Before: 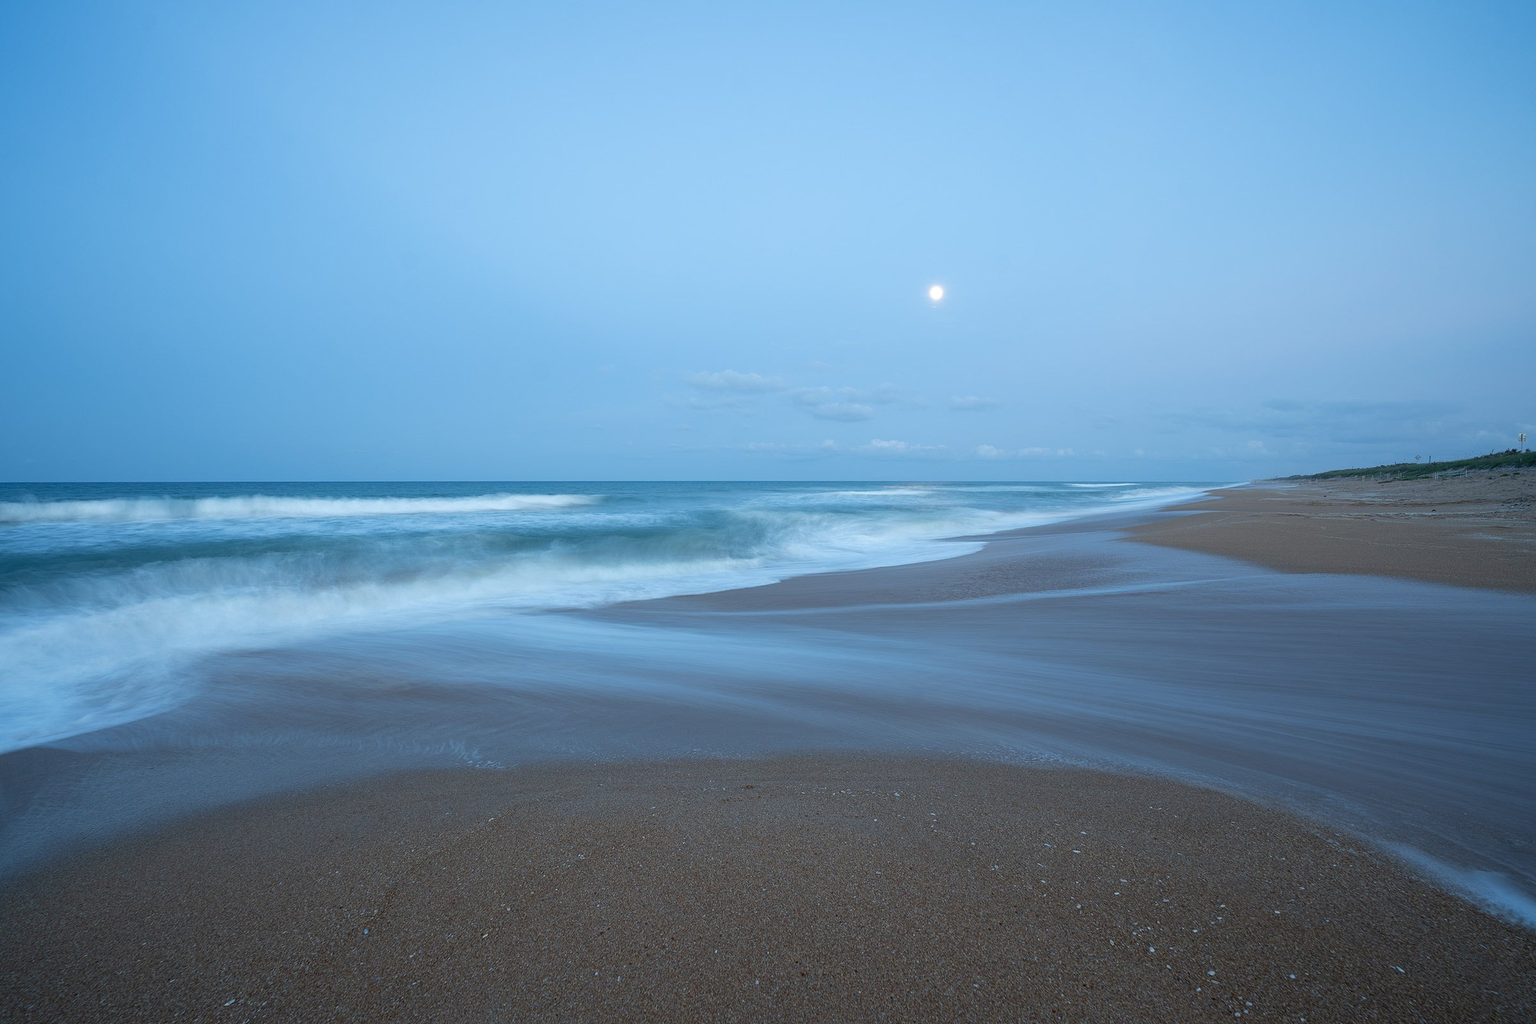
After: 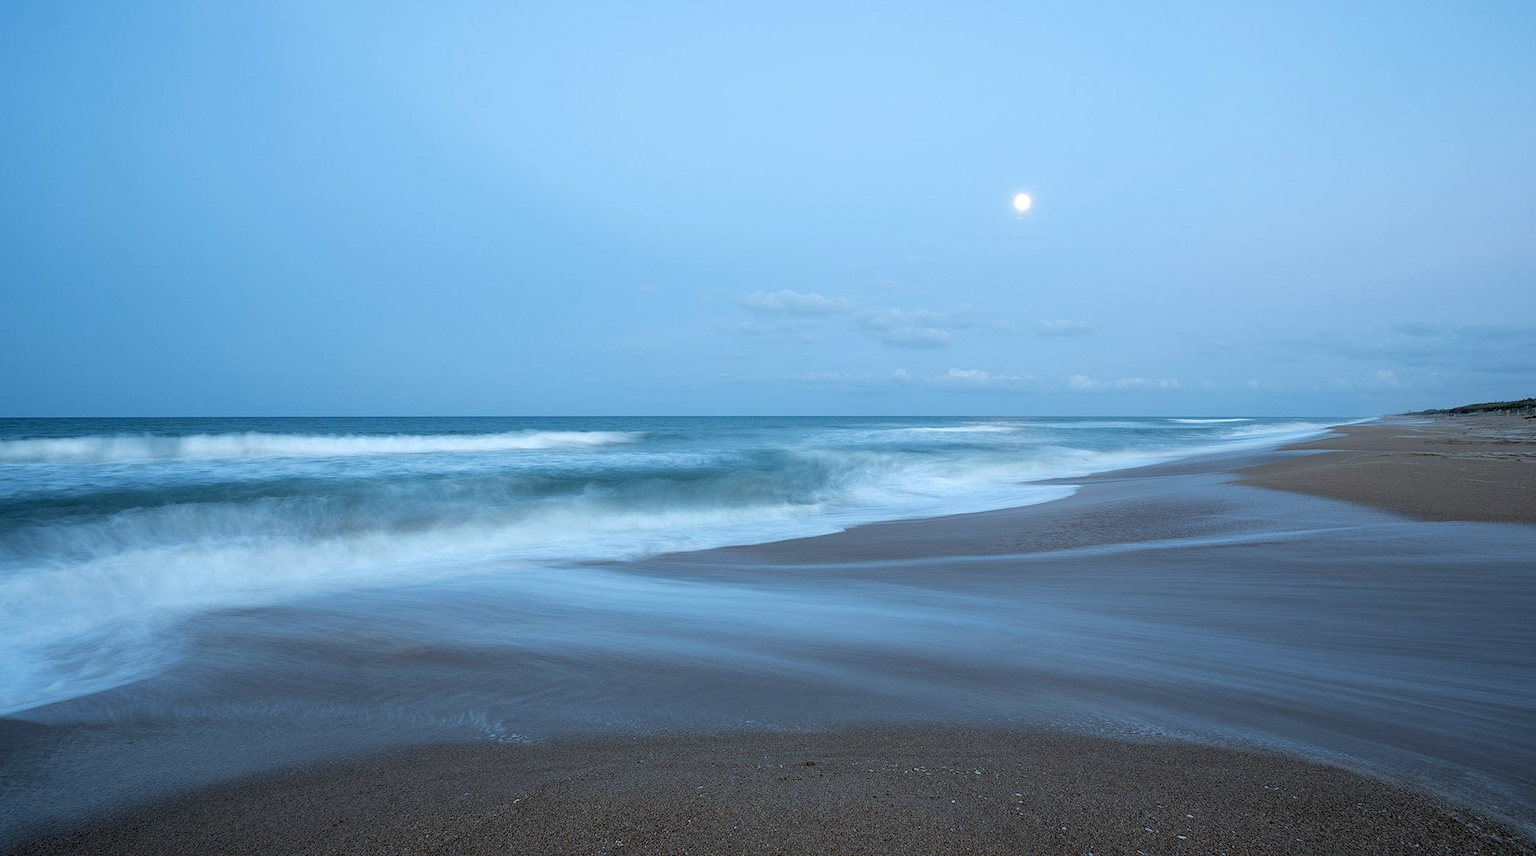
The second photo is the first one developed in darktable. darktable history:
rgb levels: levels [[0.034, 0.472, 0.904], [0, 0.5, 1], [0, 0.5, 1]]
crop and rotate: left 2.425%, top 11.305%, right 9.6%, bottom 15.08%
